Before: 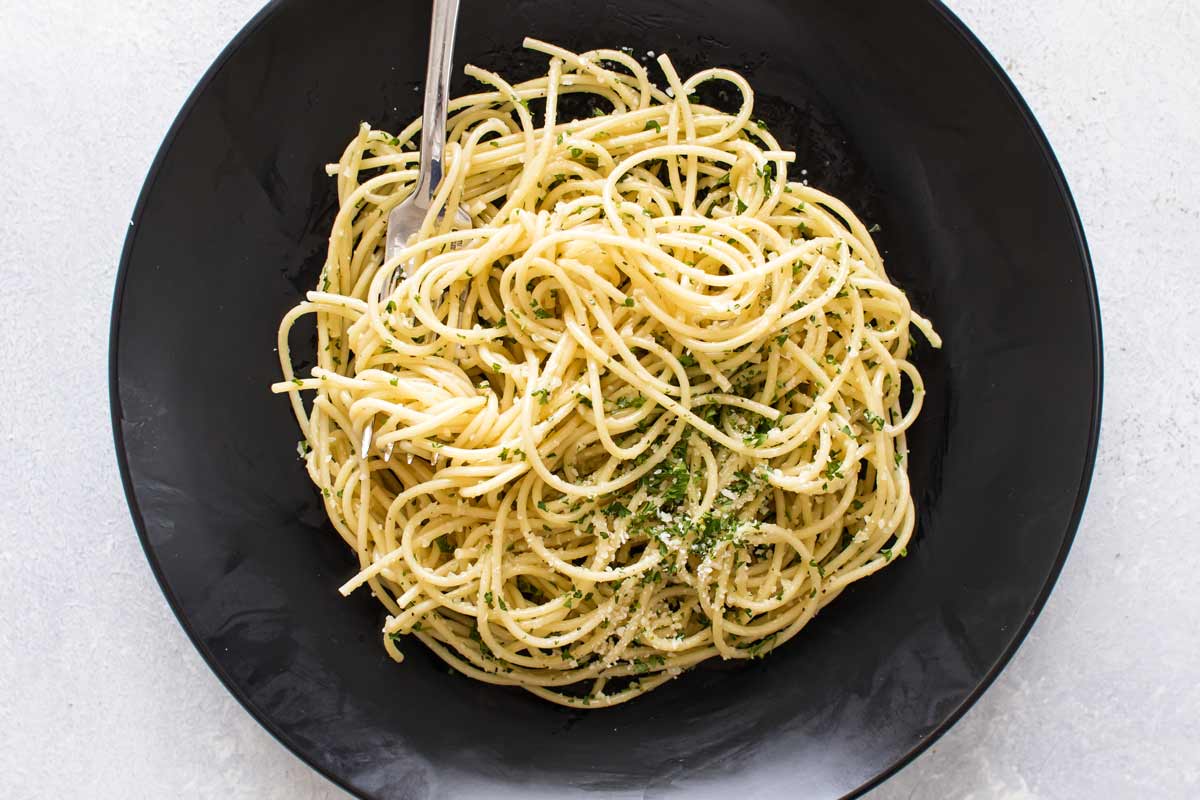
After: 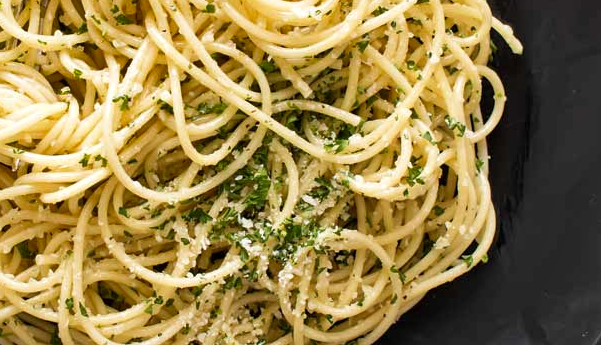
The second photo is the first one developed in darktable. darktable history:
crop: left 34.96%, top 36.785%, right 14.904%, bottom 20.068%
base curve: curves: ch0 [(0, 0) (0.989, 0.992)], preserve colors none
local contrast: mode bilateral grid, contrast 20, coarseness 50, detail 120%, midtone range 0.2
shadows and highlights: shadows 32.84, highlights -47.11, compress 49.92%, soften with gaussian
